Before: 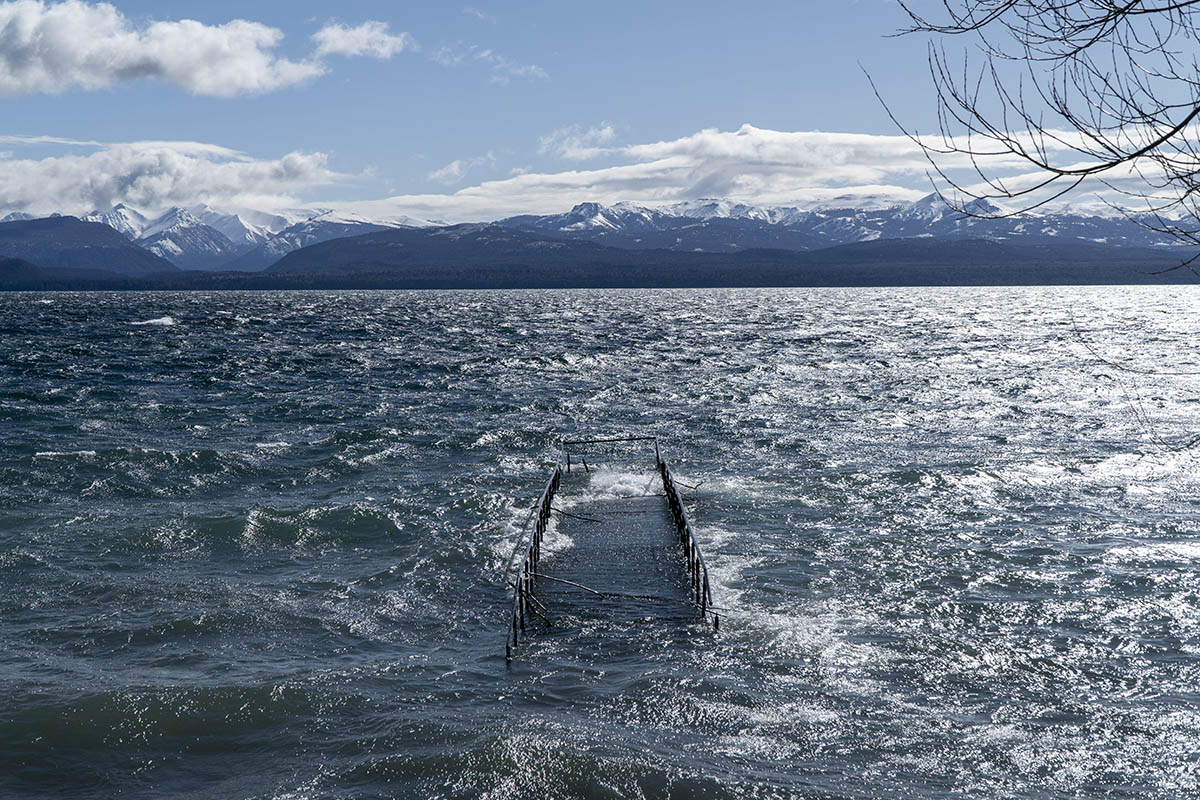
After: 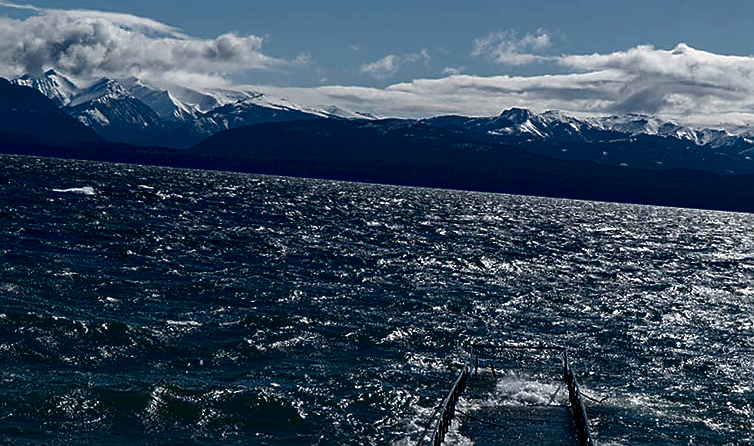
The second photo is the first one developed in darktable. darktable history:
crop and rotate: angle -4.85°, left 2.027%, top 7.073%, right 27.355%, bottom 30.174%
sharpen: radius 1.905, amount 0.411, threshold 1.321
exposure: black level correction 0.01, exposure 0.016 EV, compensate highlight preservation false
contrast brightness saturation: brightness -0.524
local contrast: mode bilateral grid, contrast 9, coarseness 24, detail 115%, midtone range 0.2
